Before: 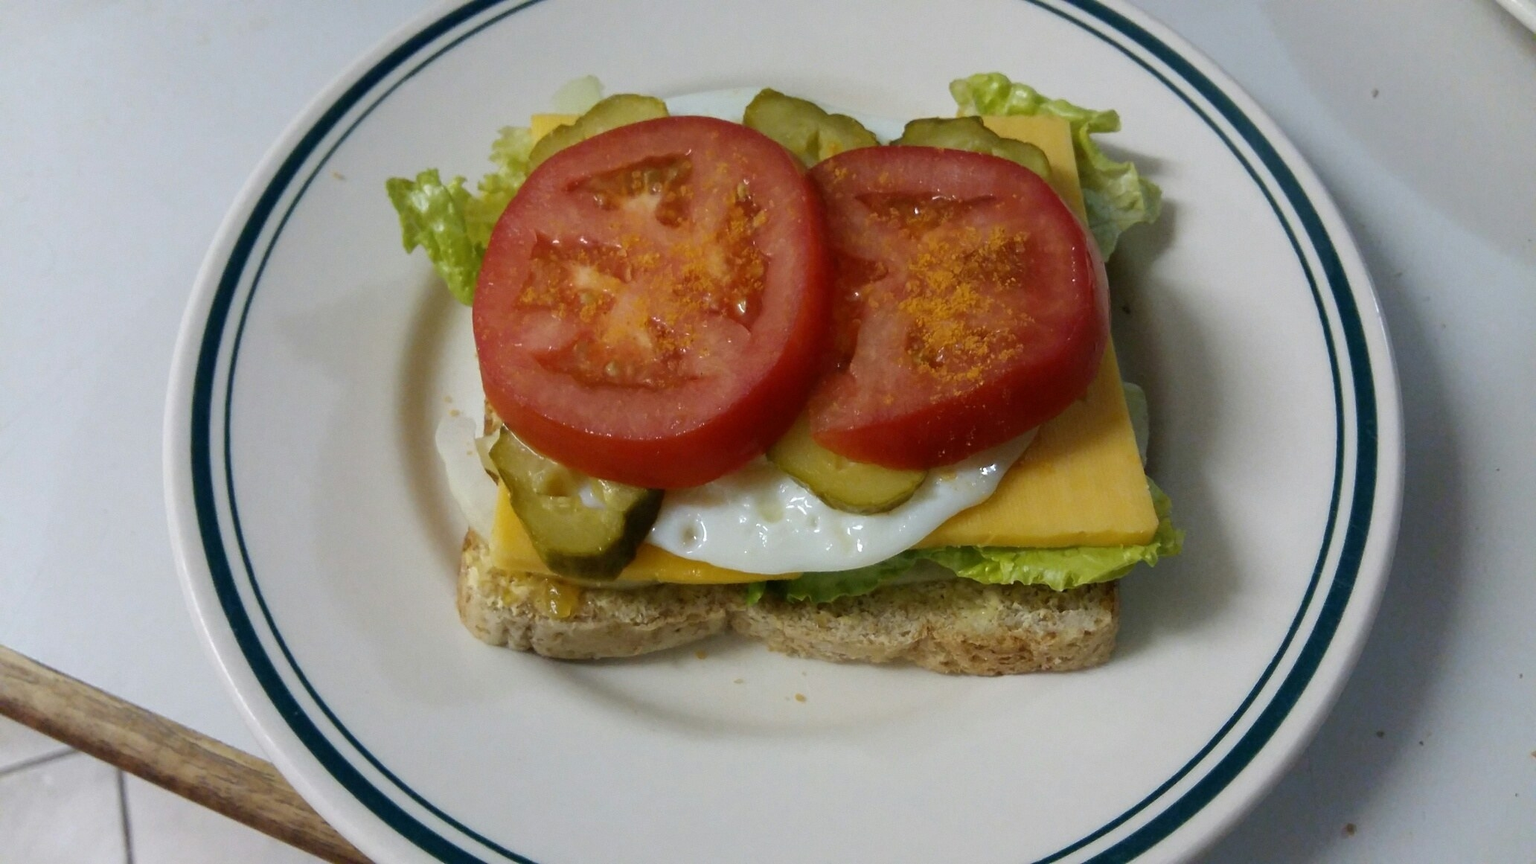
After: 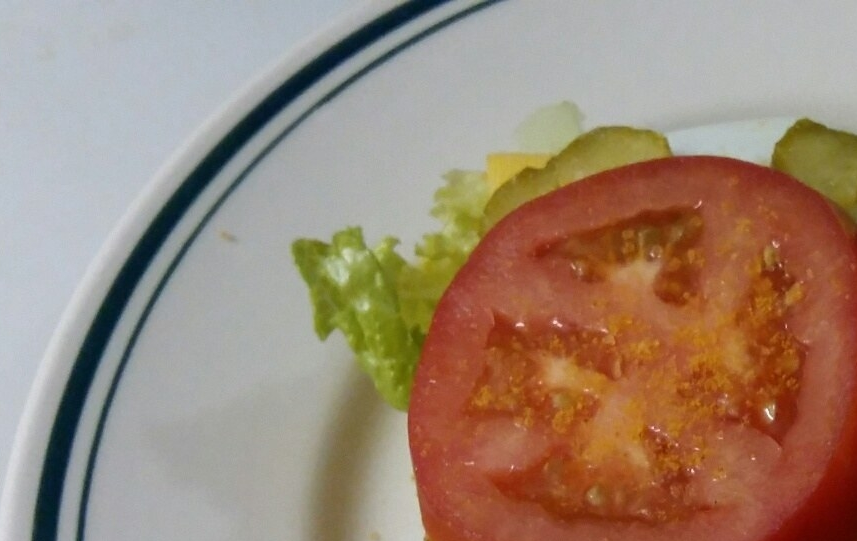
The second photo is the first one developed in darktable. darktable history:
crop and rotate: left 11.02%, top 0.069%, right 47.433%, bottom 53.28%
